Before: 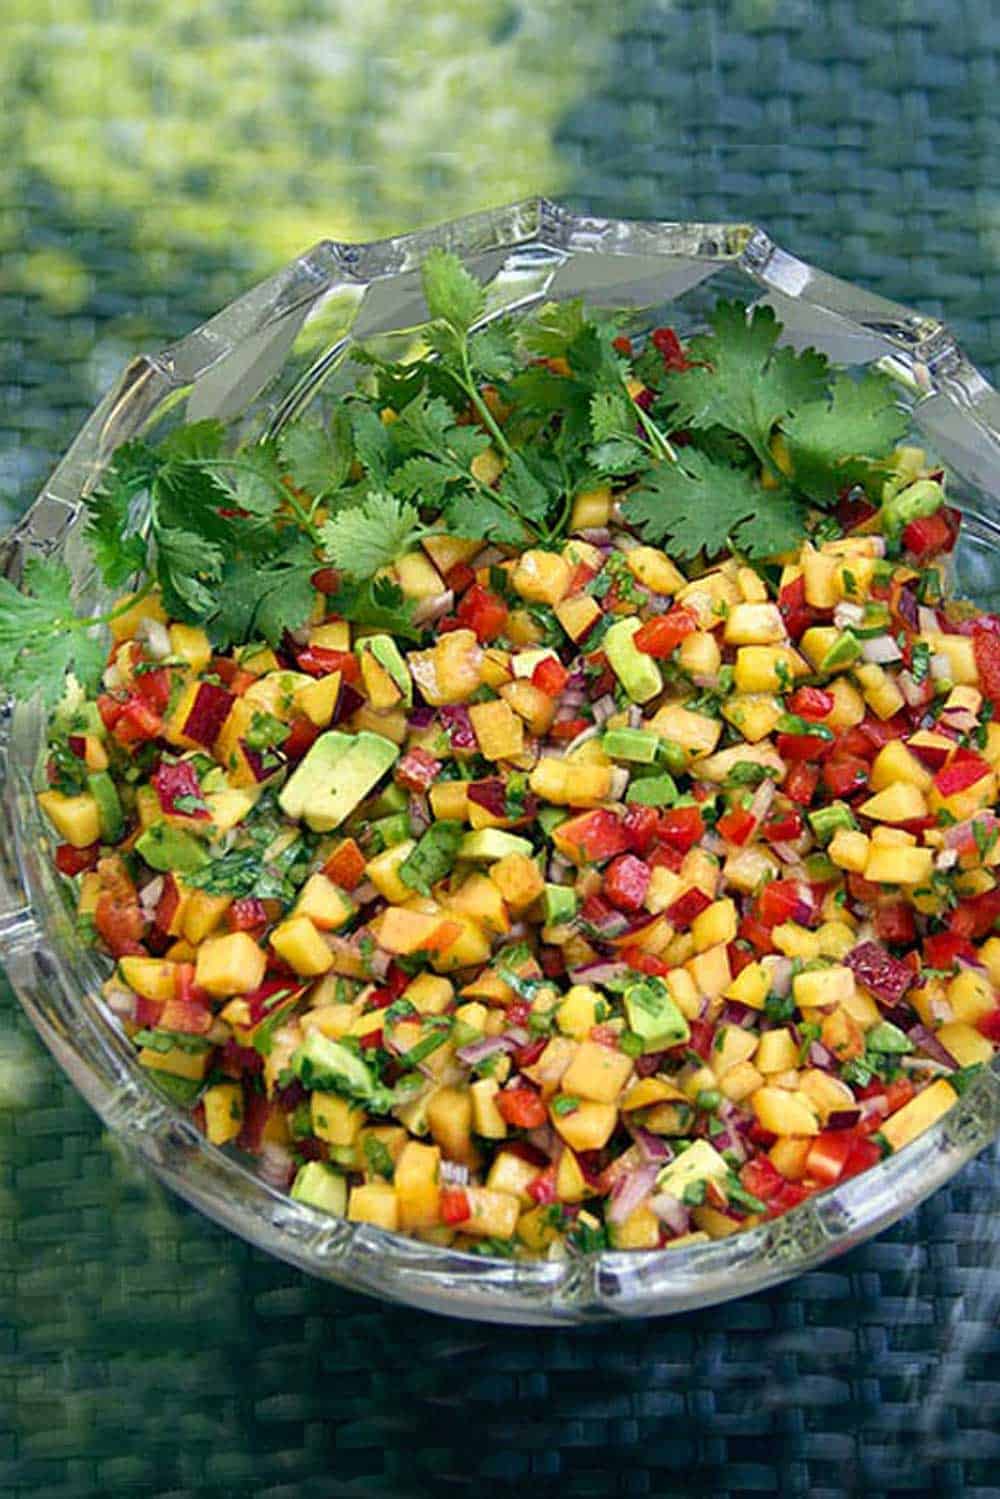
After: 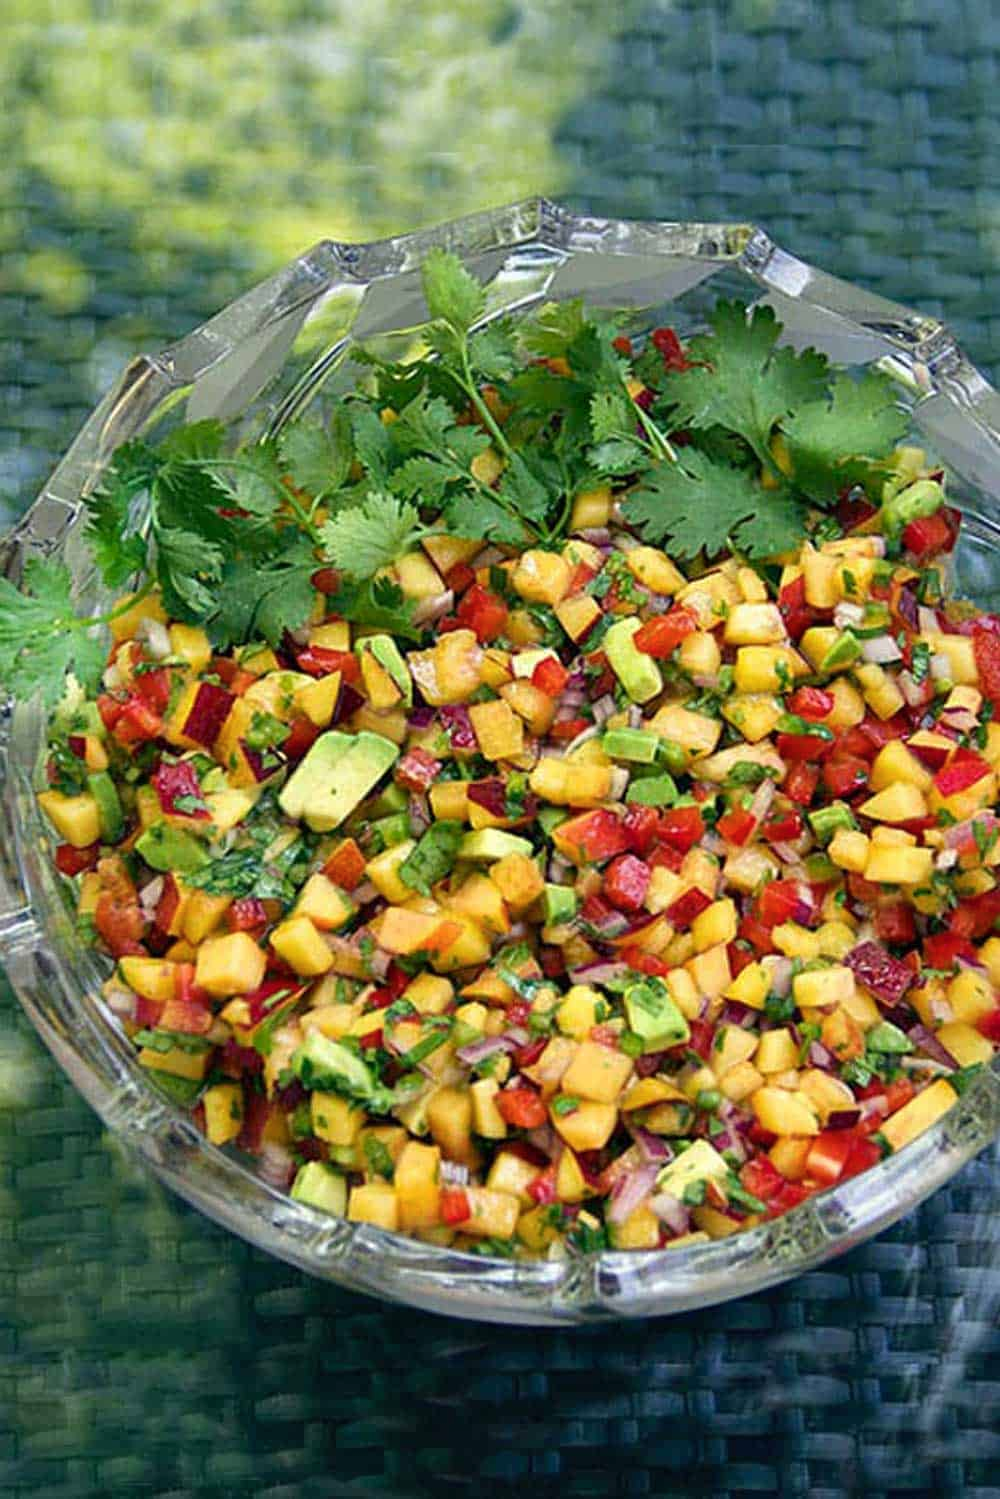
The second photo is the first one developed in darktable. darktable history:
shadows and highlights: shadows 34.39, highlights -35.2, soften with gaussian
color balance rgb: perceptual saturation grading › global saturation 0.804%
